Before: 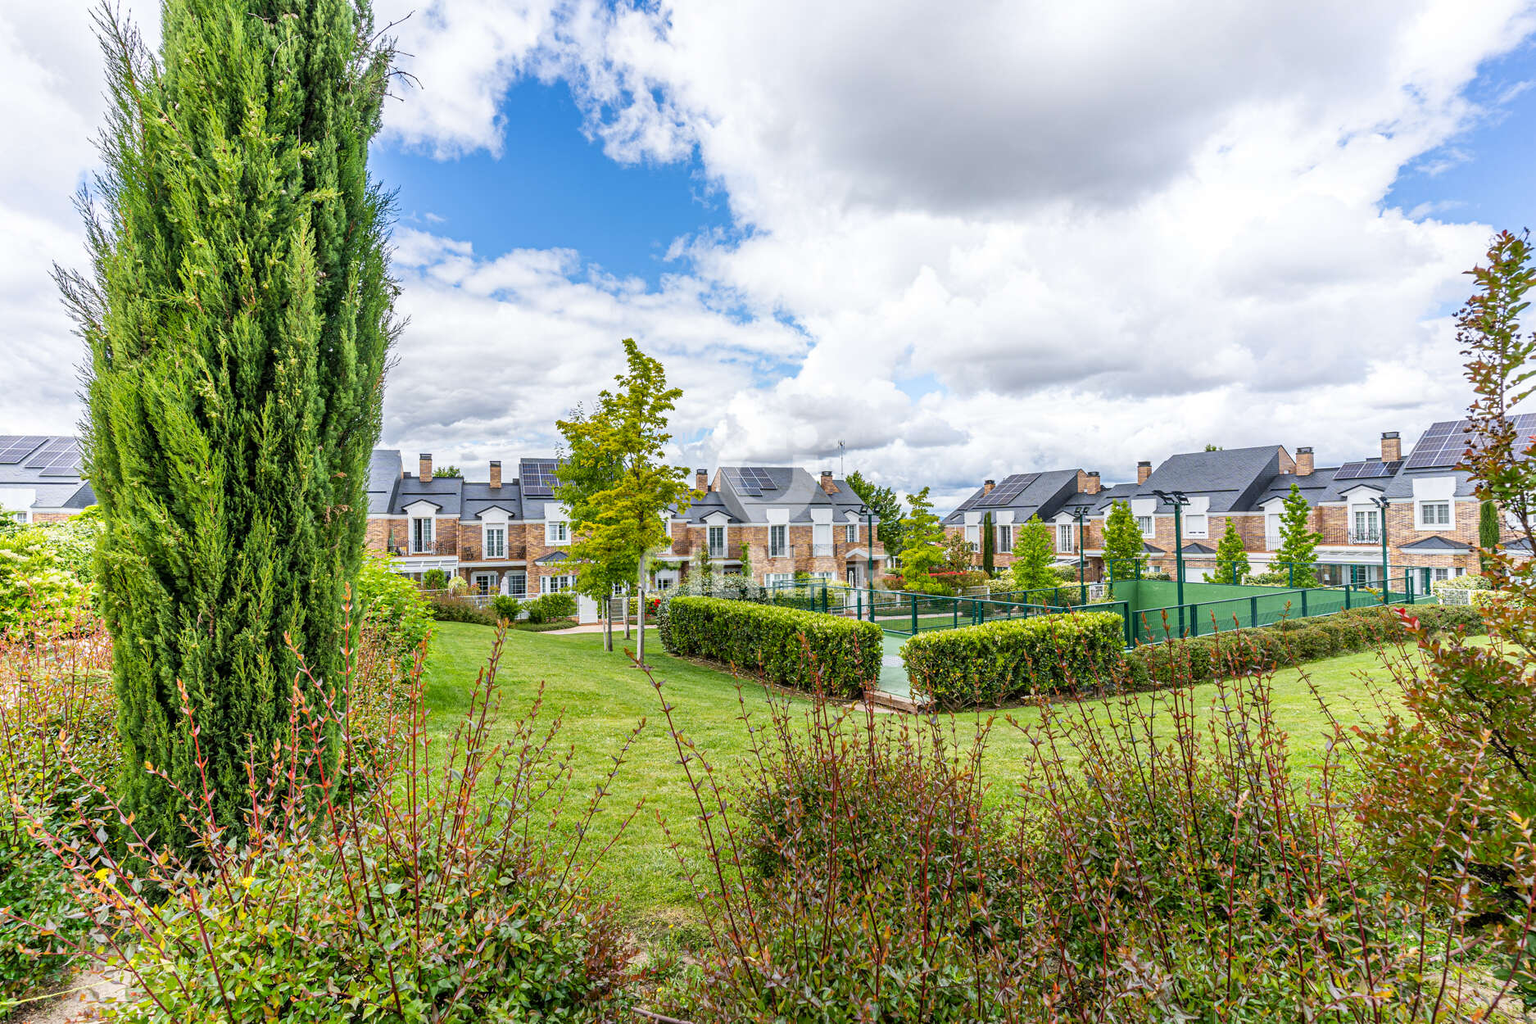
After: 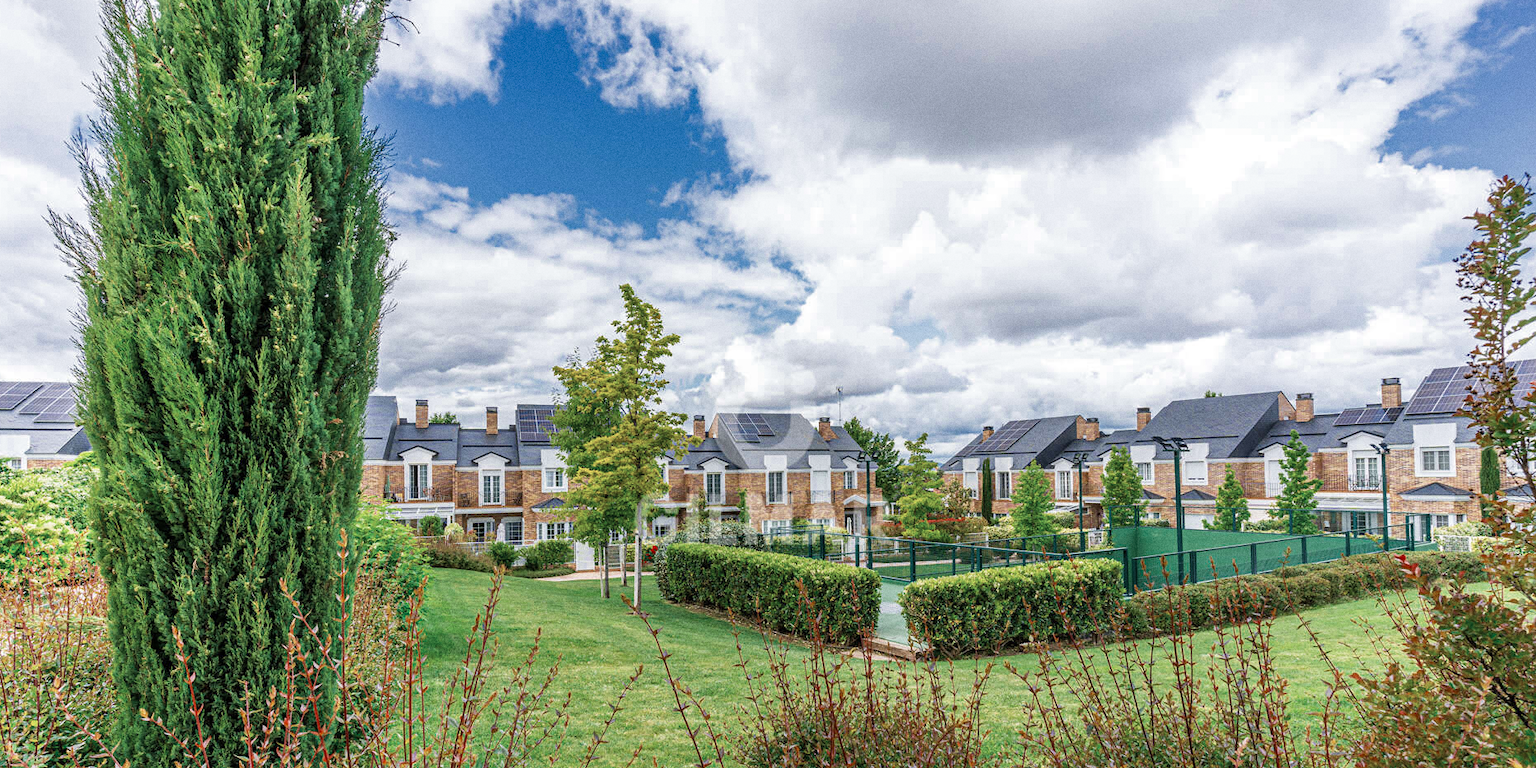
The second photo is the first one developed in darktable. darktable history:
grain: coarseness 0.09 ISO
color zones: curves: ch0 [(0, 0.5) (0.125, 0.4) (0.25, 0.5) (0.375, 0.4) (0.5, 0.4) (0.625, 0.35) (0.75, 0.35) (0.875, 0.5)]; ch1 [(0, 0.35) (0.125, 0.45) (0.25, 0.35) (0.375, 0.35) (0.5, 0.35) (0.625, 0.35) (0.75, 0.45) (0.875, 0.35)]; ch2 [(0, 0.6) (0.125, 0.5) (0.25, 0.5) (0.375, 0.6) (0.5, 0.6) (0.625, 0.5) (0.75, 0.5) (0.875, 0.5)]
crop: left 0.387%, top 5.469%, bottom 19.809%
velvia: on, module defaults
